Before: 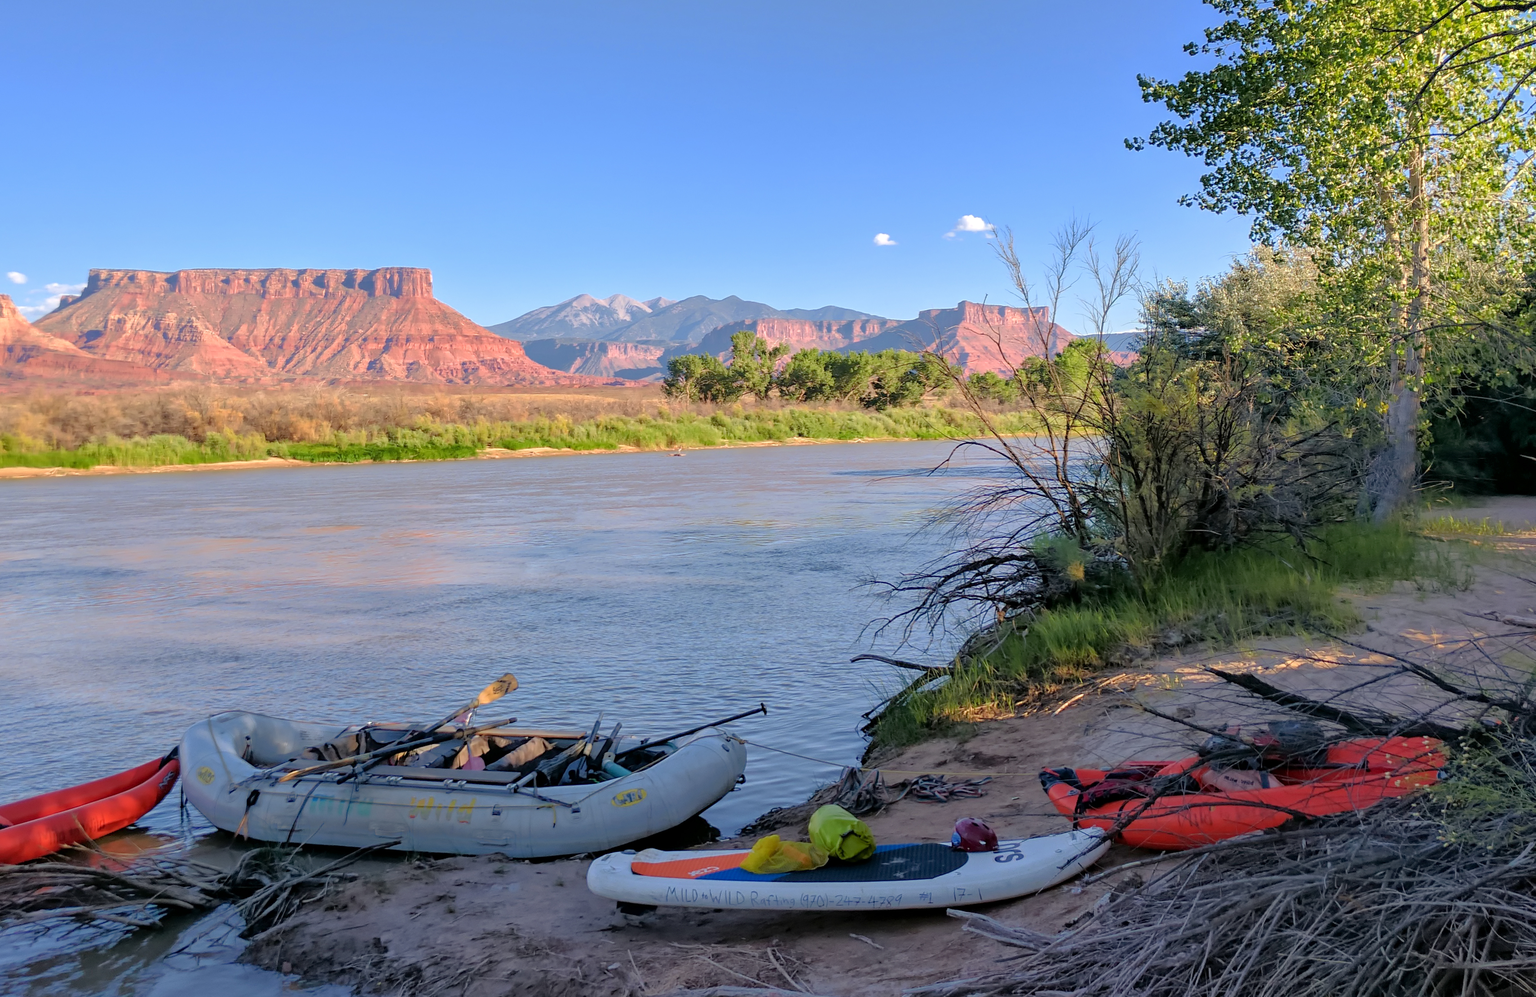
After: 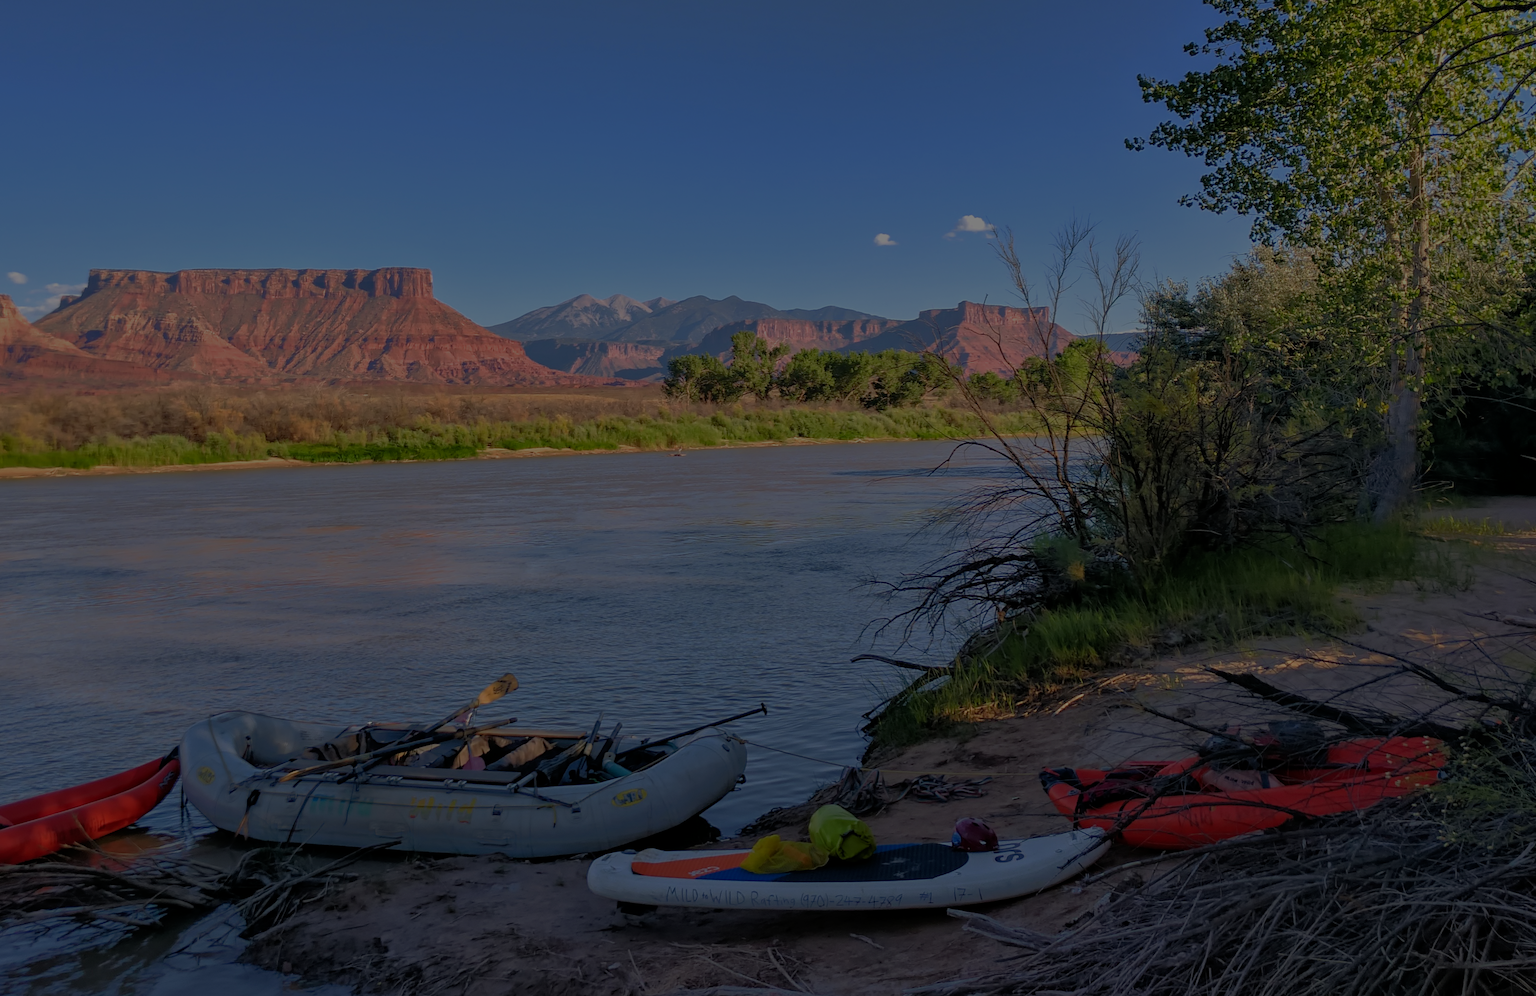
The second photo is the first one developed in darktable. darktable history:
contrast brightness saturation: contrast 0.1, brightness 0.03, saturation 0.09
exposure: exposure -2.446 EV, compensate highlight preservation false
shadows and highlights: shadows 20.91, highlights -35.45, soften with gaussian
